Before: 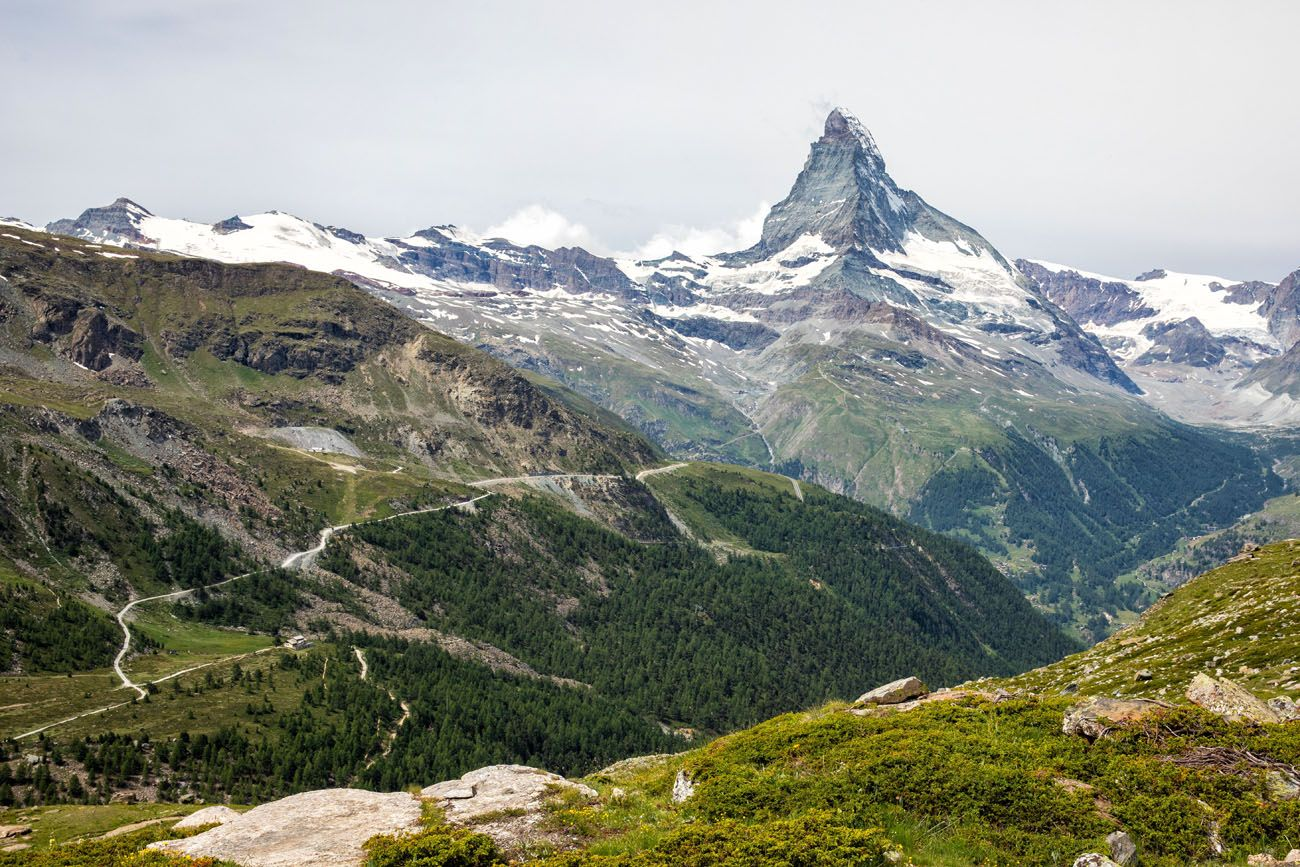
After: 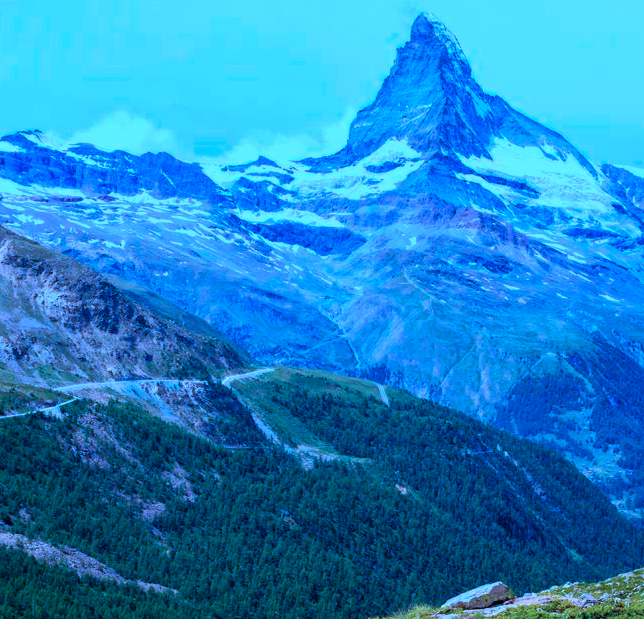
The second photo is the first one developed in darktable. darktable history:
color balance rgb: perceptual saturation grading › global saturation 25.101%, global vibrance 20%
crop: left 31.913%, top 10.973%, right 18.48%, bottom 17.612%
color calibration: illuminant custom, x 0.459, y 0.43, temperature 2645.21 K
